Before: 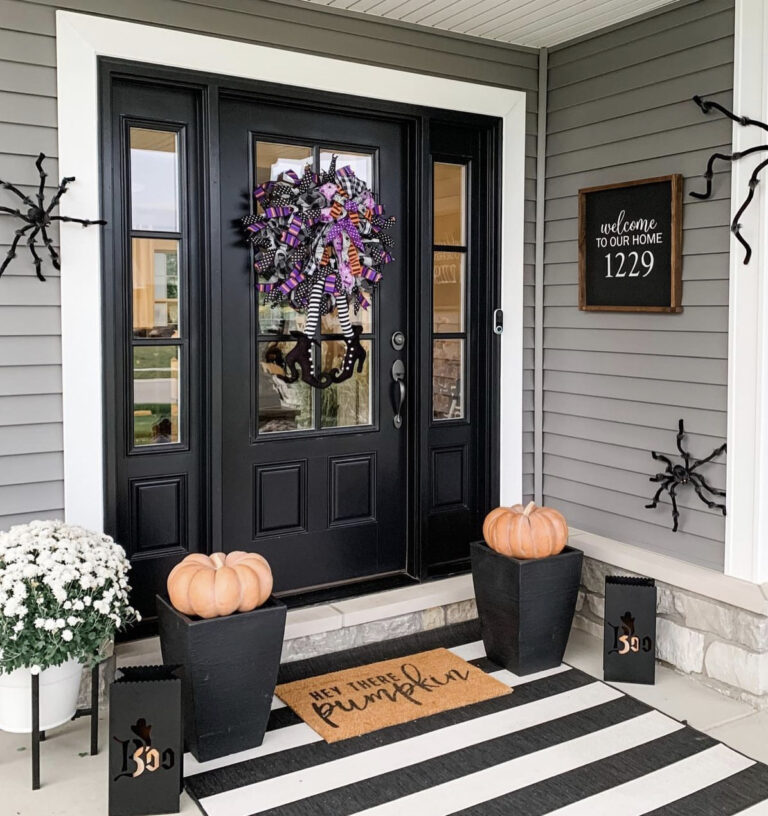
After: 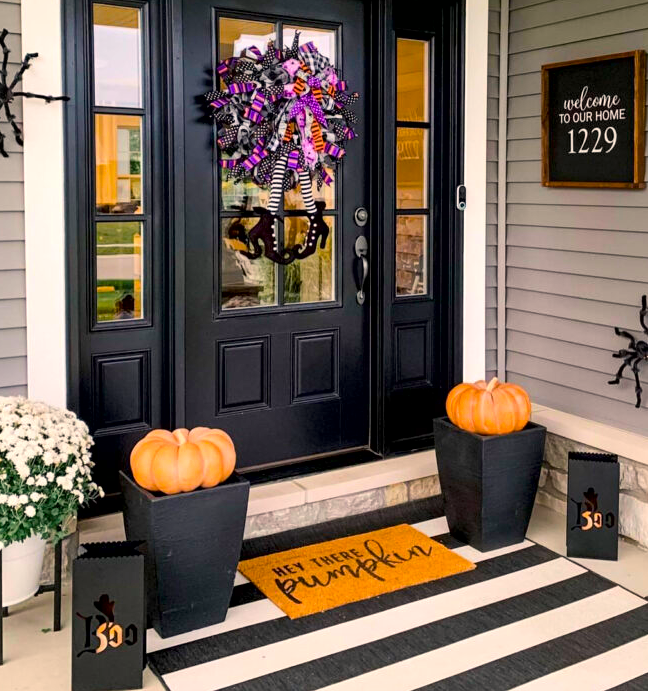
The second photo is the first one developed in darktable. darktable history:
crop and rotate: left 4.834%, top 15.241%, right 10.676%
local contrast: mode bilateral grid, contrast 26, coarseness 60, detail 151%, midtone range 0.2
color balance rgb: highlights gain › chroma 2.985%, highlights gain › hue 60.17°, perceptual saturation grading › global saturation 30.375%, global vibrance 43.404%
